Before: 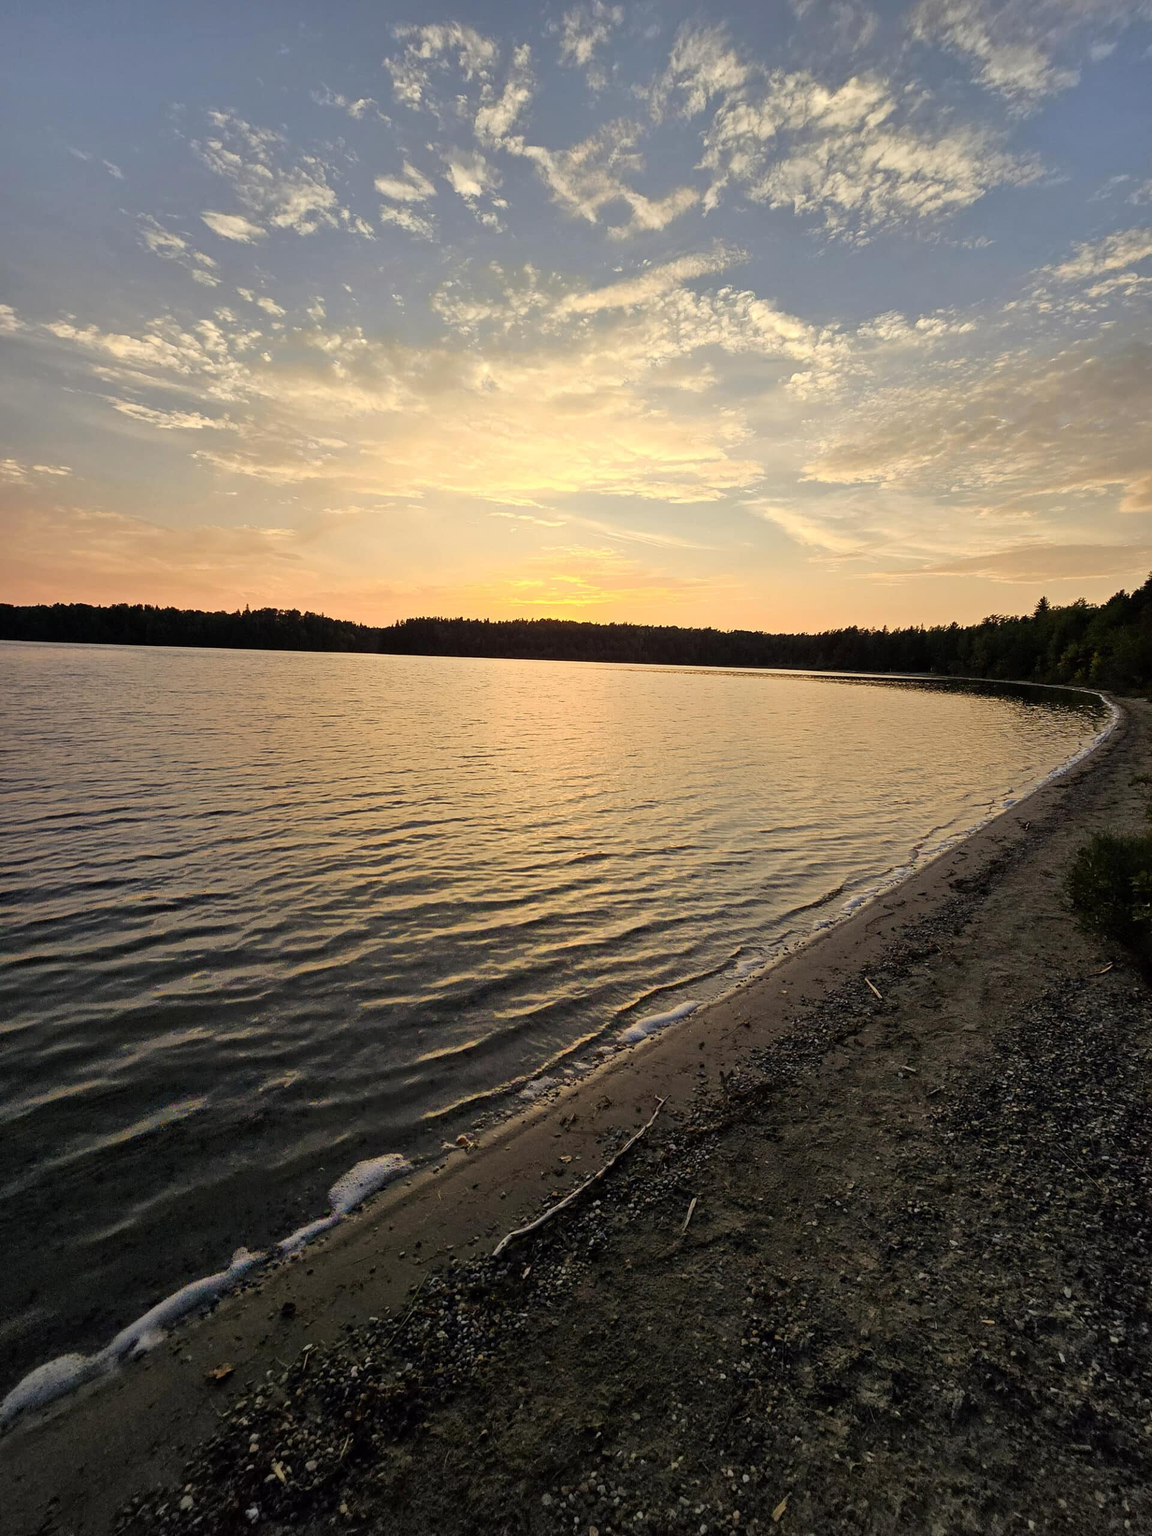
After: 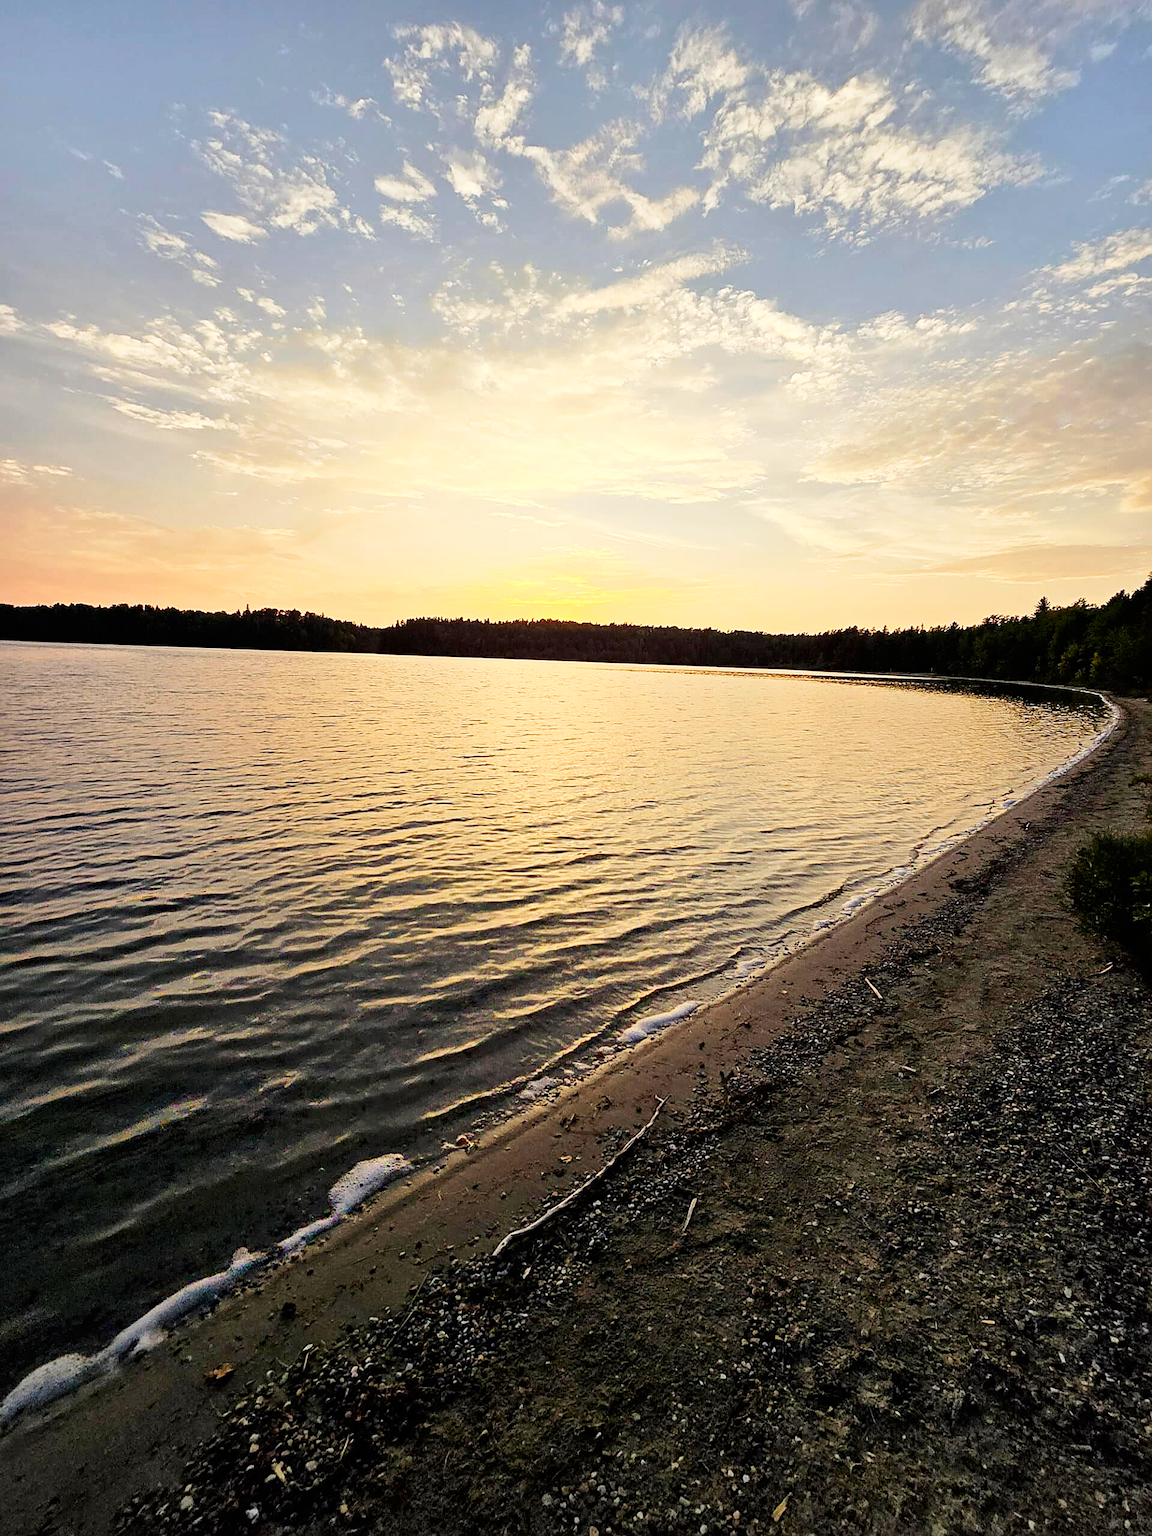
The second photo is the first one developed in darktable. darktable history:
base curve: curves: ch0 [(0, 0) (0.005, 0.002) (0.15, 0.3) (0.4, 0.7) (0.75, 0.95) (1, 1)], preserve colors none
sharpen: on, module defaults
exposure: exposure -0.146 EV, compensate exposure bias true, compensate highlight preservation false
